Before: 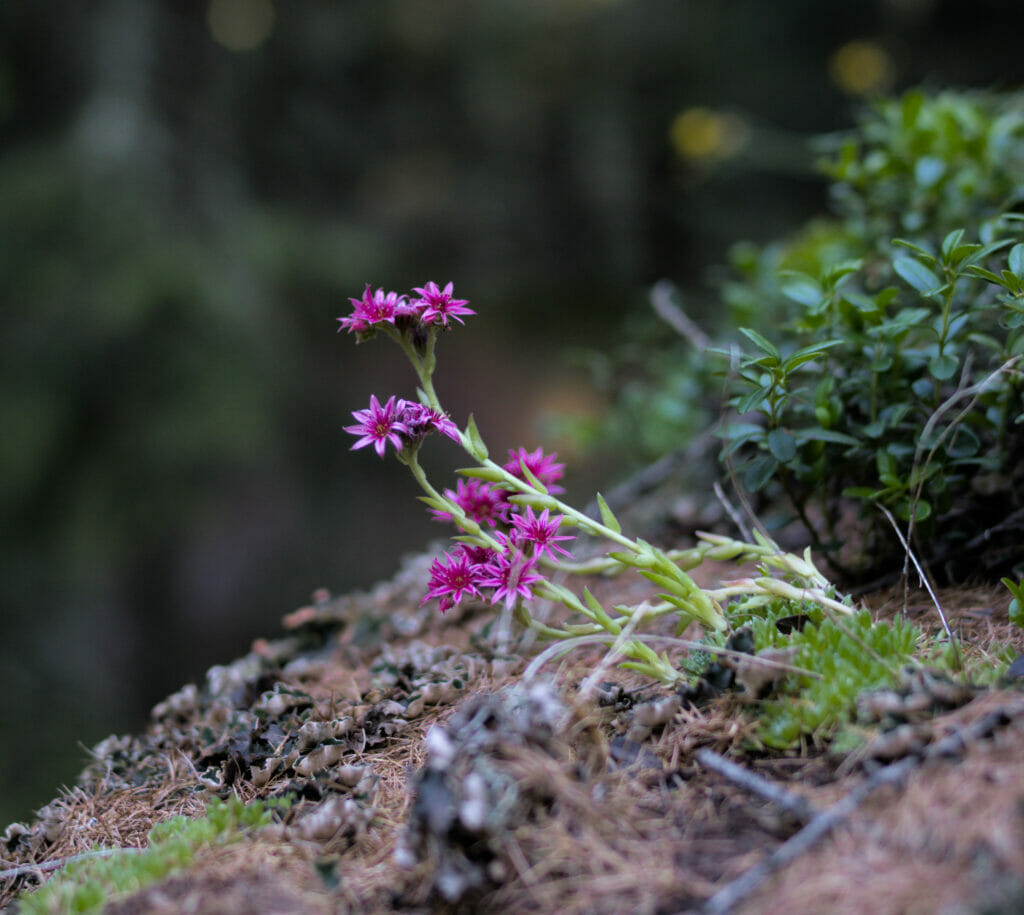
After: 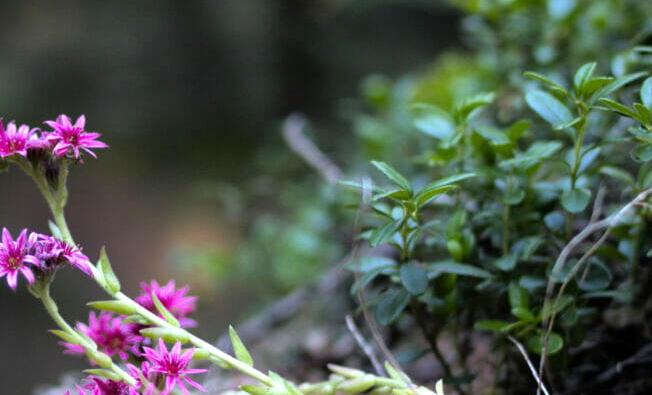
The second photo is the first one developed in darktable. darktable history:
shadows and highlights: radius 334.93, shadows 63.48, highlights 6.06, compress 87.7%, highlights color adjustment 39.73%, soften with gaussian
crop: left 36.005%, top 18.293%, right 0.31%, bottom 38.444%
exposure: exposure 0.74 EV, compensate highlight preservation false
tone equalizer: on, module defaults
vignetting: fall-off start 97.23%, saturation -0.024, center (-0.033, -0.042), width/height ratio 1.179, unbound false
